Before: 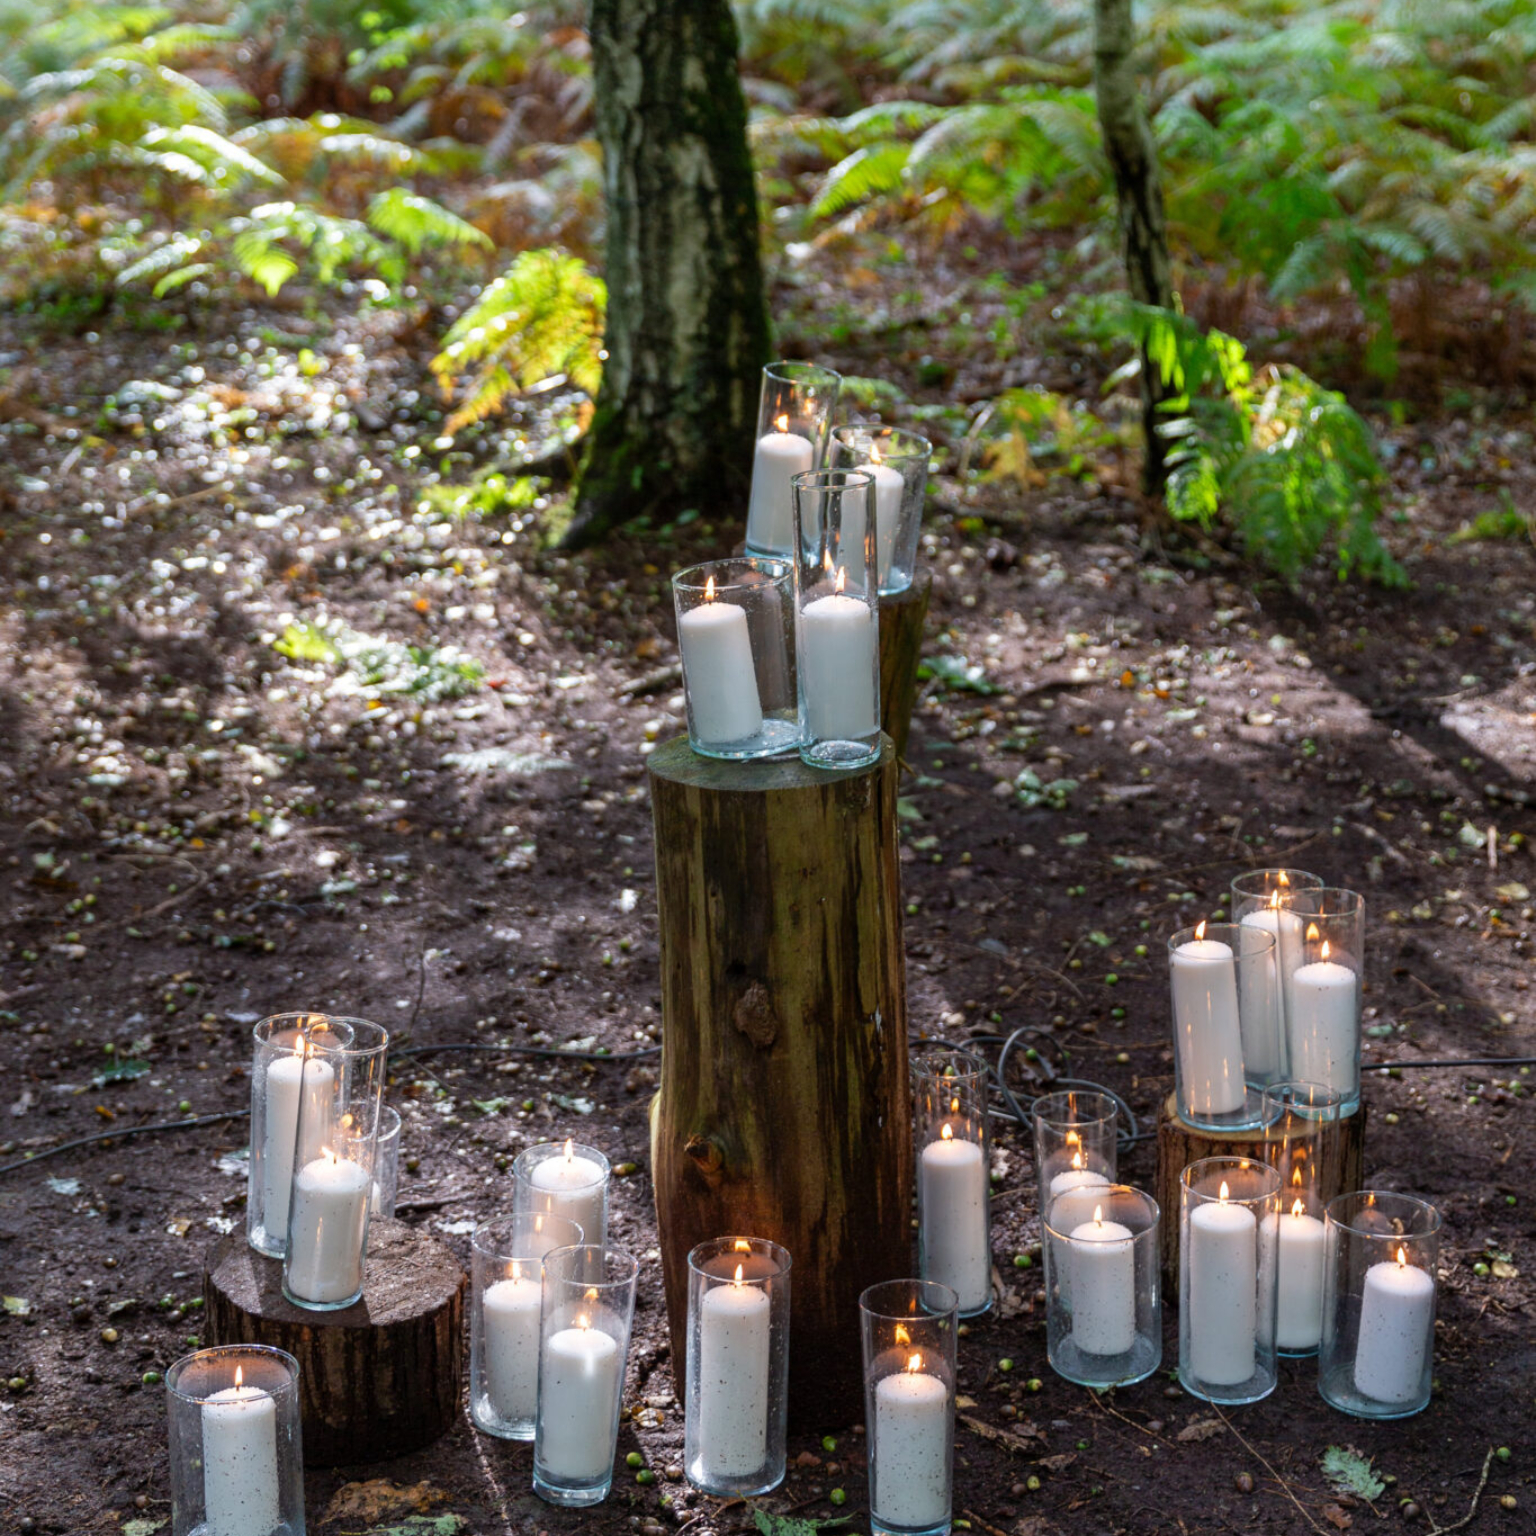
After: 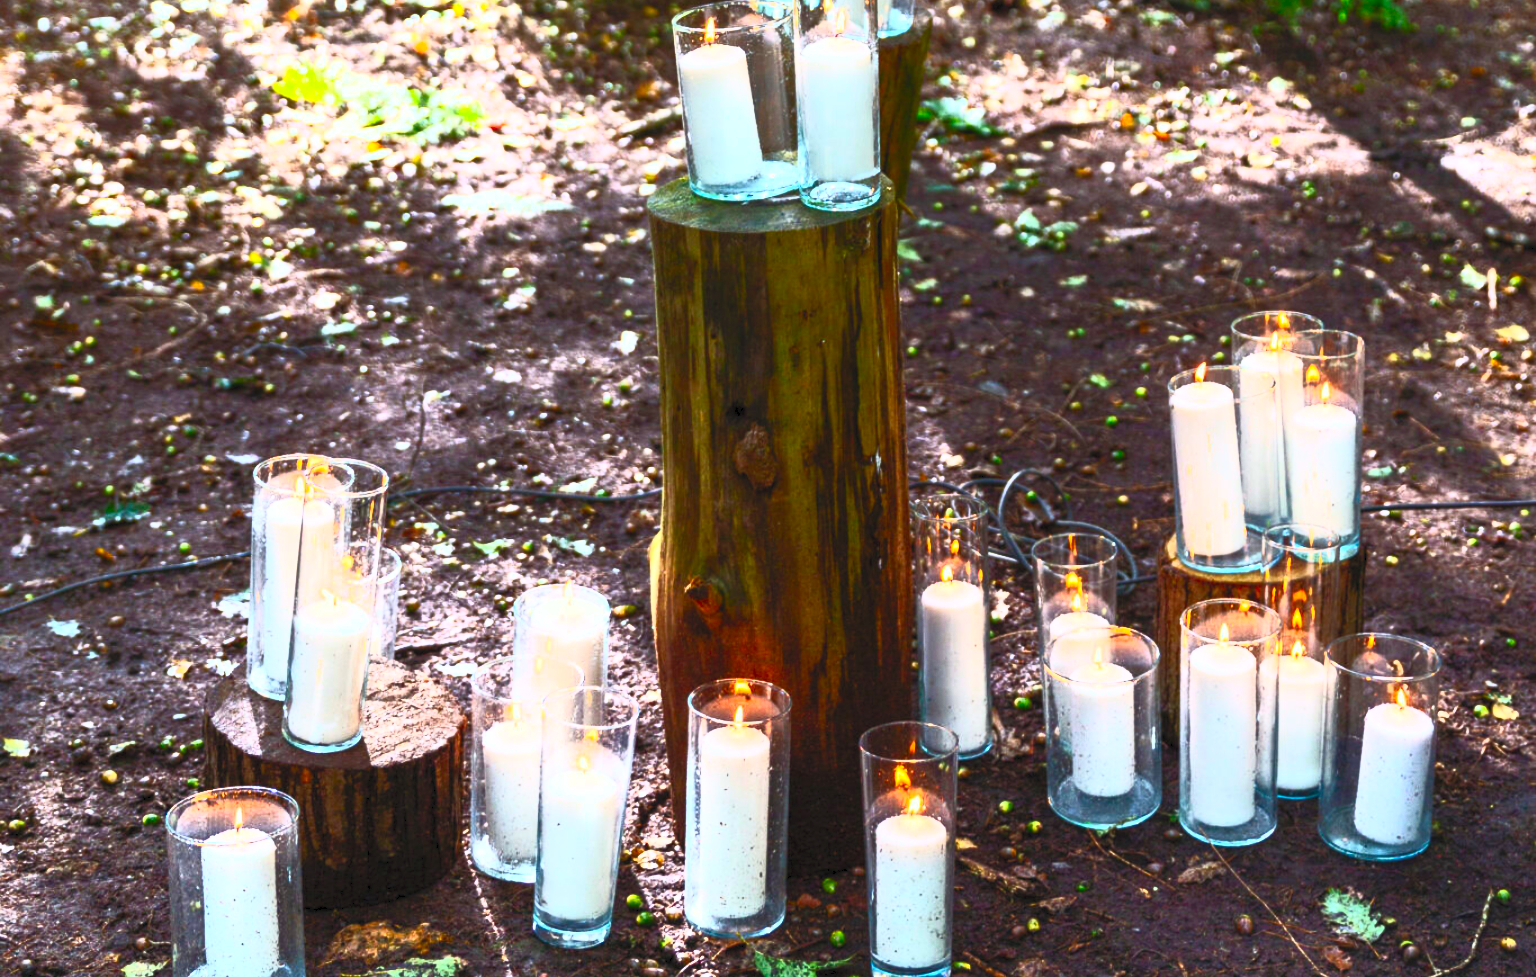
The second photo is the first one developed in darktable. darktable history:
color correction: highlights a* -2.66, highlights b* 2.52
contrast brightness saturation: contrast 0.995, brightness 0.983, saturation 0.989
crop and rotate: top 36.357%
